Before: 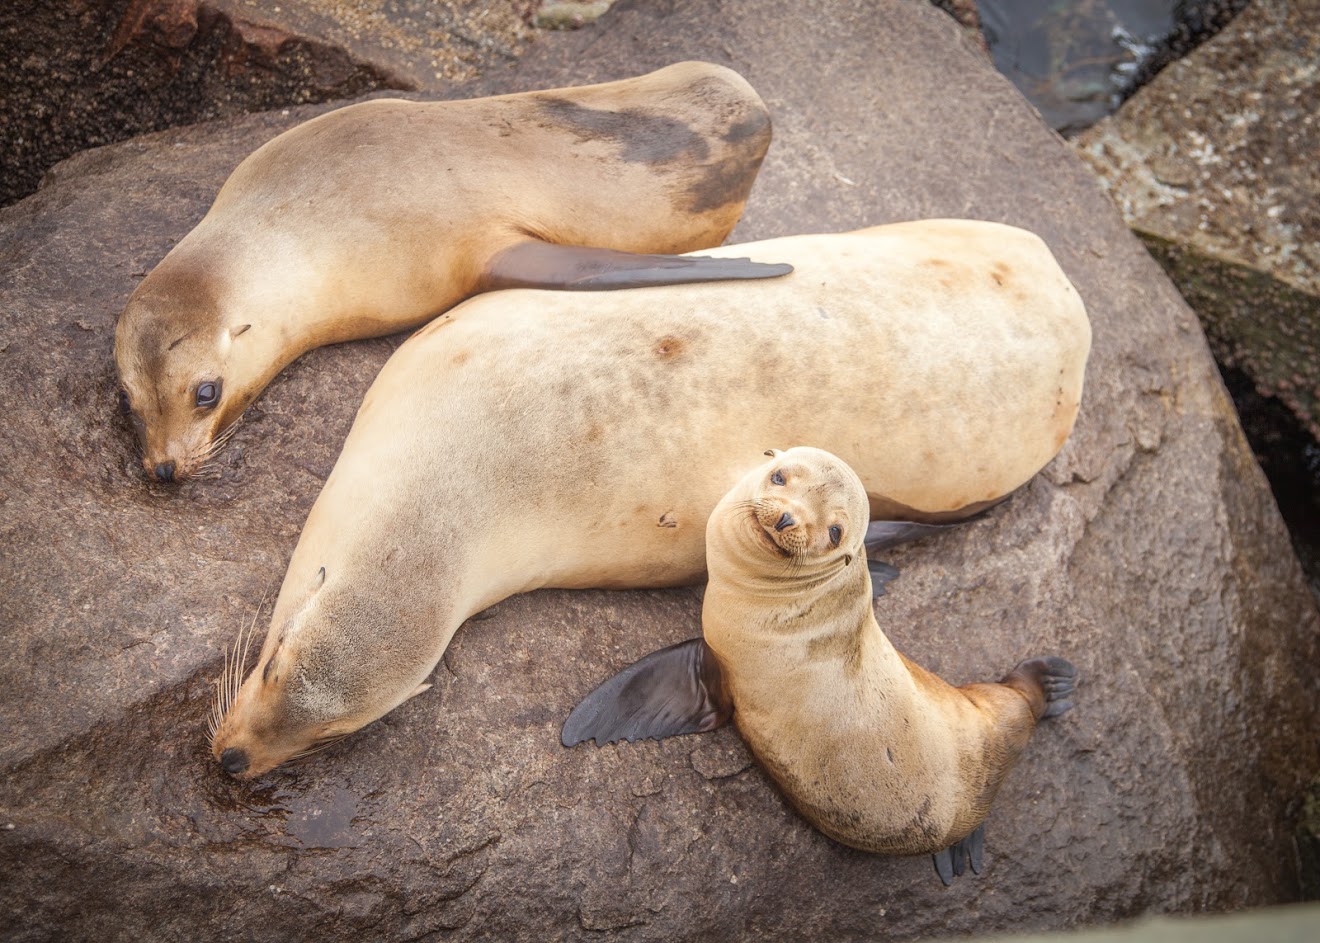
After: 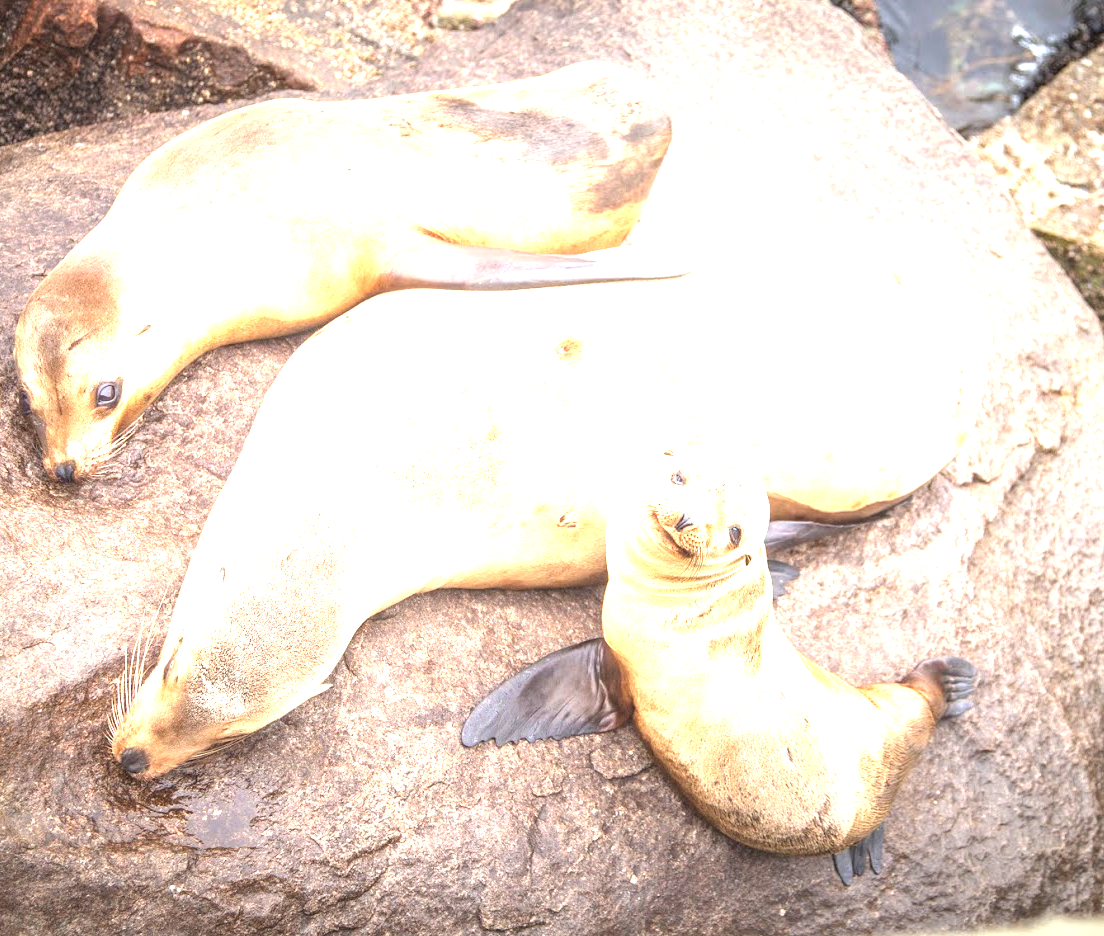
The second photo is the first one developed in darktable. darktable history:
white balance: red 1, blue 1
crop: left 7.598%, right 7.873%
exposure: black level correction 0, exposure 1.9 EV, compensate highlight preservation false
